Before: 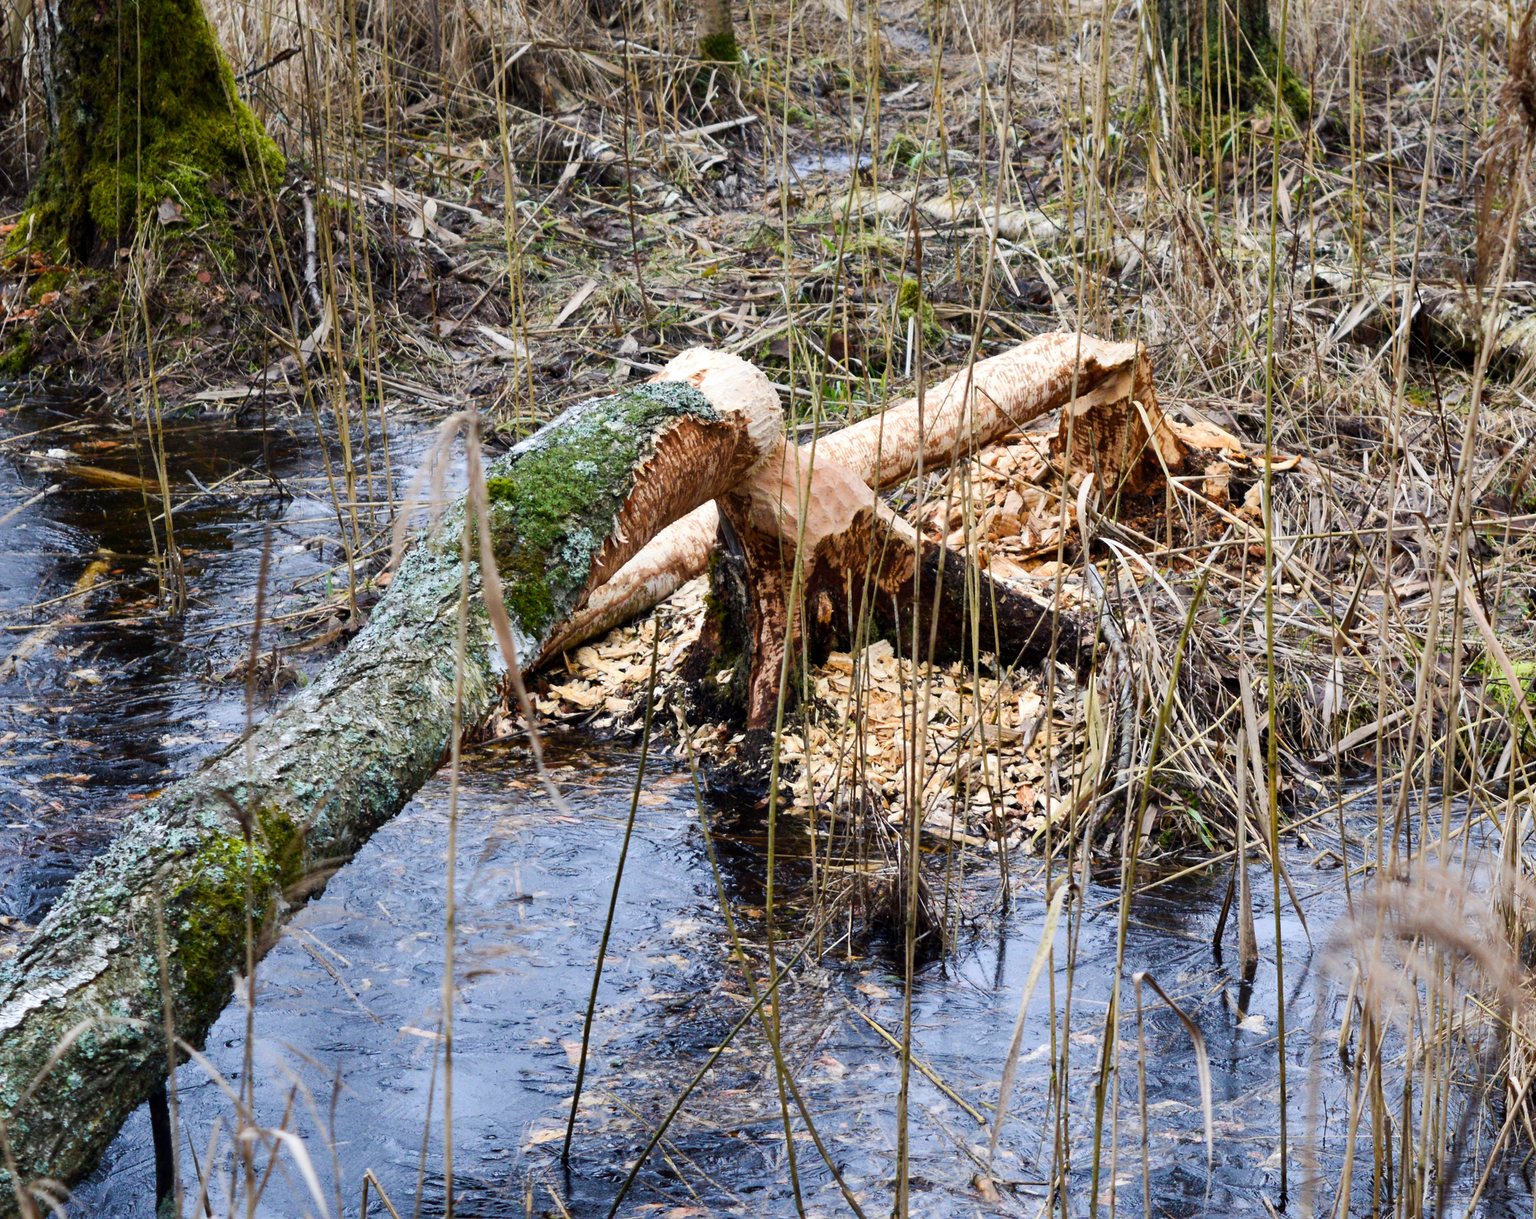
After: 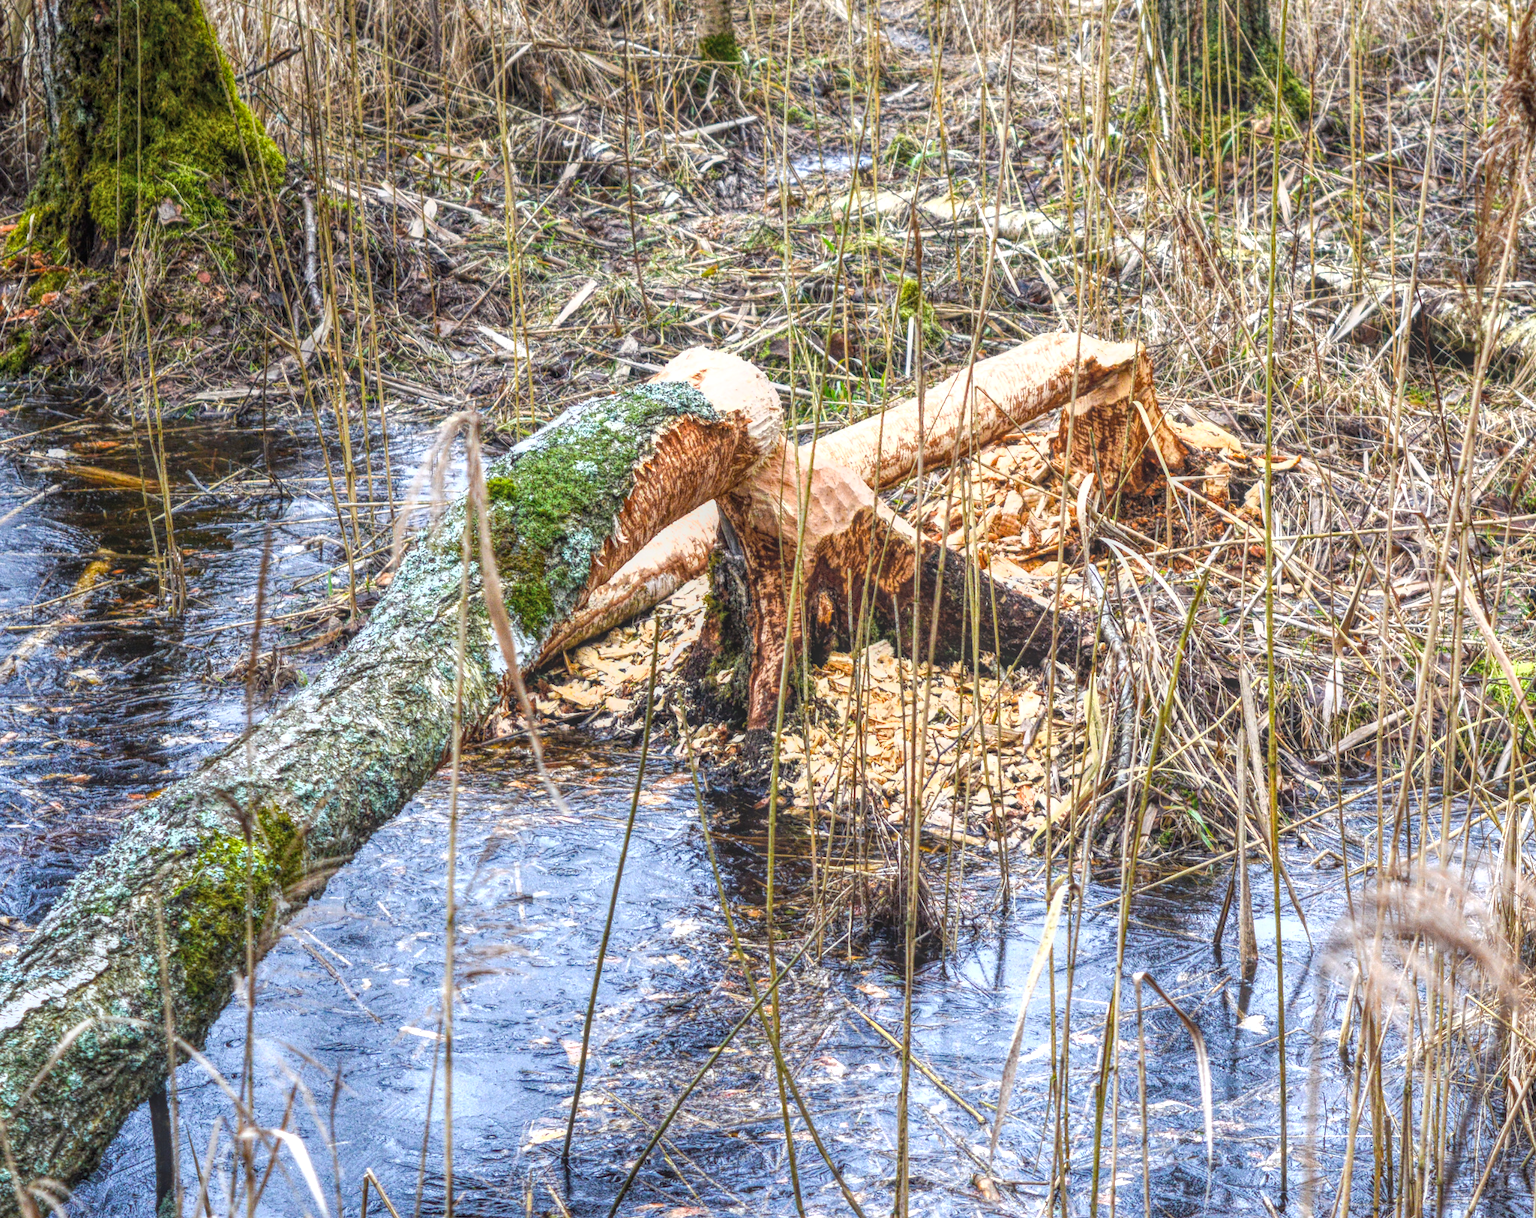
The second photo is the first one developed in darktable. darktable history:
exposure: exposure 0.781 EV, compensate highlight preservation false
white balance: emerald 1
local contrast: highlights 20%, shadows 30%, detail 200%, midtone range 0.2
